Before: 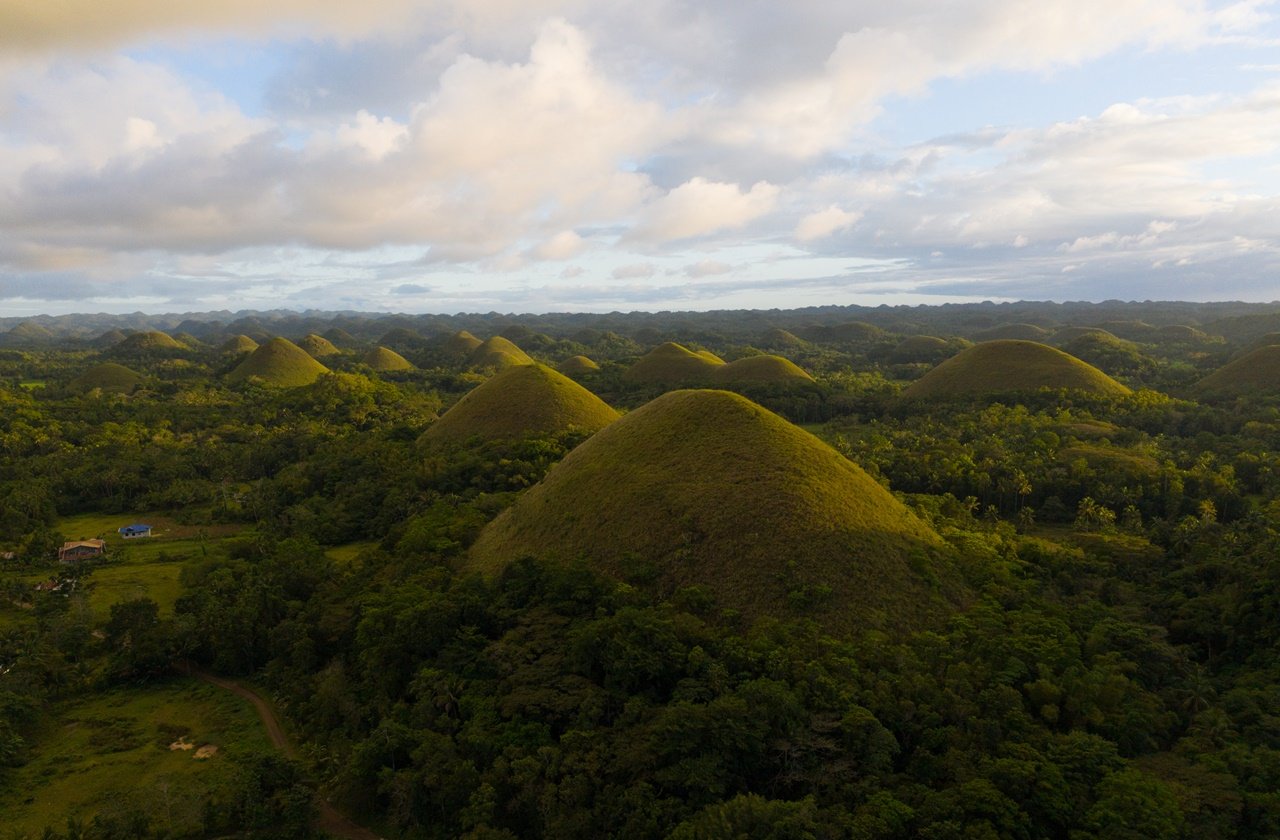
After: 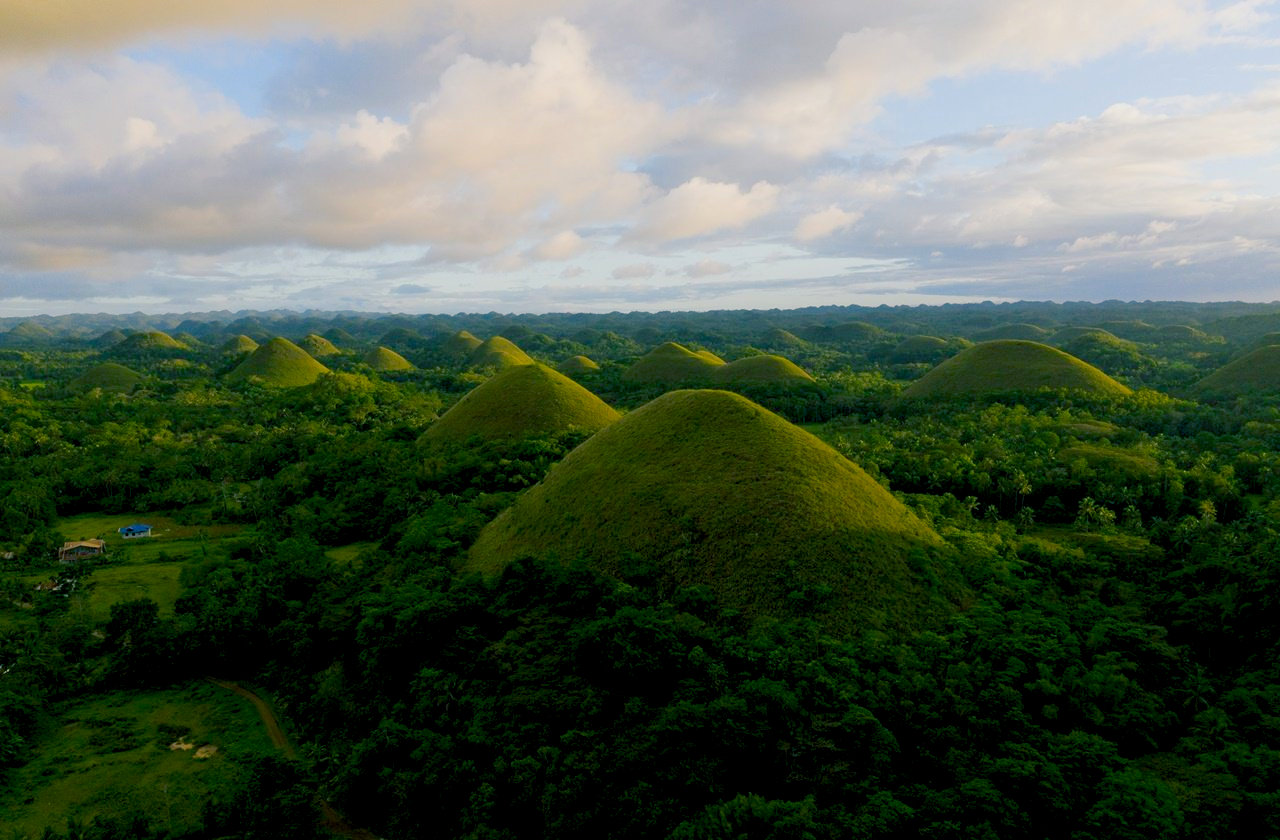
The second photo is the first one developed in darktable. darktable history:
color balance rgb: shadows lift › luminance -28.823%, shadows lift › chroma 10.216%, shadows lift › hue 227.11°, global offset › luminance -0.886%, perceptual saturation grading › global saturation -0.065%, perceptual brilliance grading › mid-tones 10.976%, perceptual brilliance grading › shadows 14.233%, contrast -9.868%
haze removal: compatibility mode true, adaptive false
